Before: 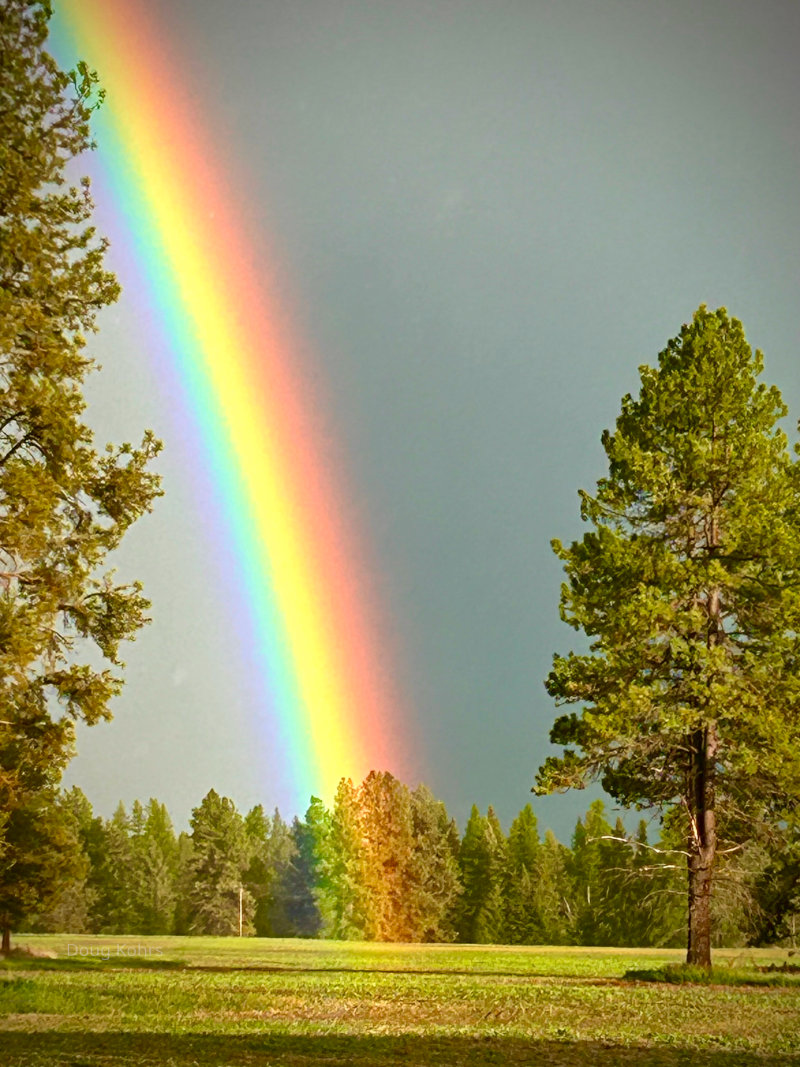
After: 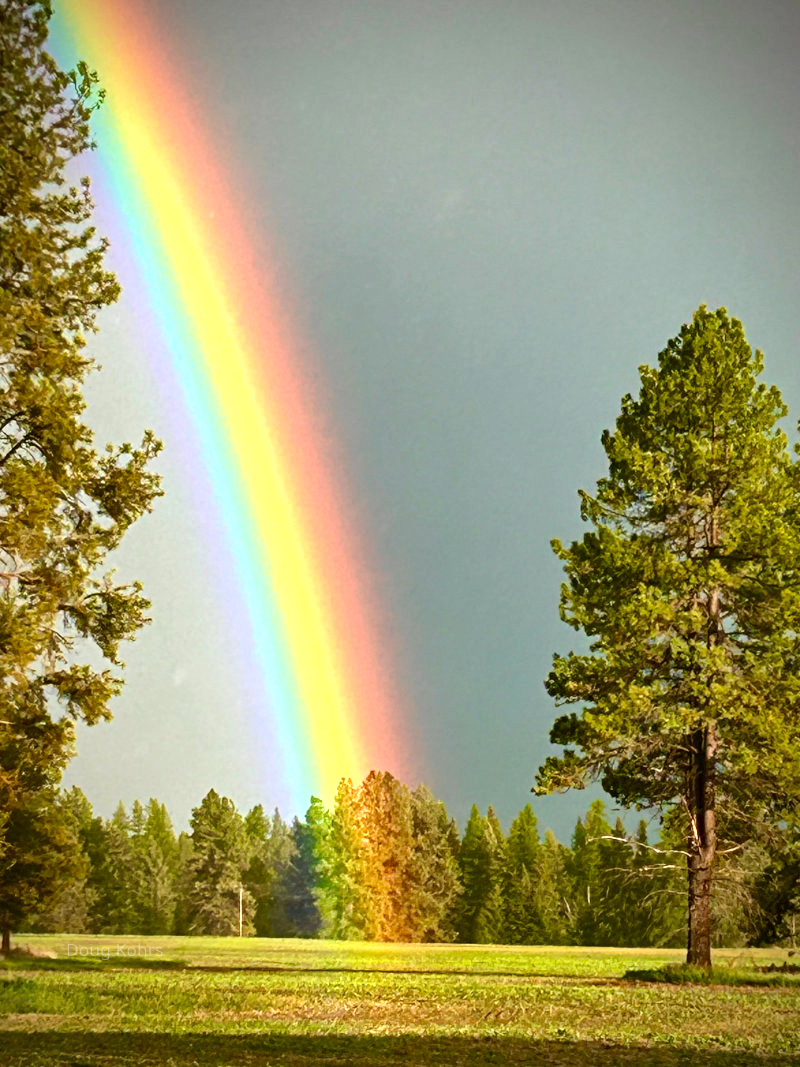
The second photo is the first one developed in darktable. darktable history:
shadows and highlights: radius 125.46, shadows 30.51, highlights -30.51, low approximation 0.01, soften with gaussian
tone equalizer: -8 EV -0.417 EV, -7 EV -0.389 EV, -6 EV -0.333 EV, -5 EV -0.222 EV, -3 EV 0.222 EV, -2 EV 0.333 EV, -1 EV 0.389 EV, +0 EV 0.417 EV, edges refinement/feathering 500, mask exposure compensation -1.57 EV, preserve details no
